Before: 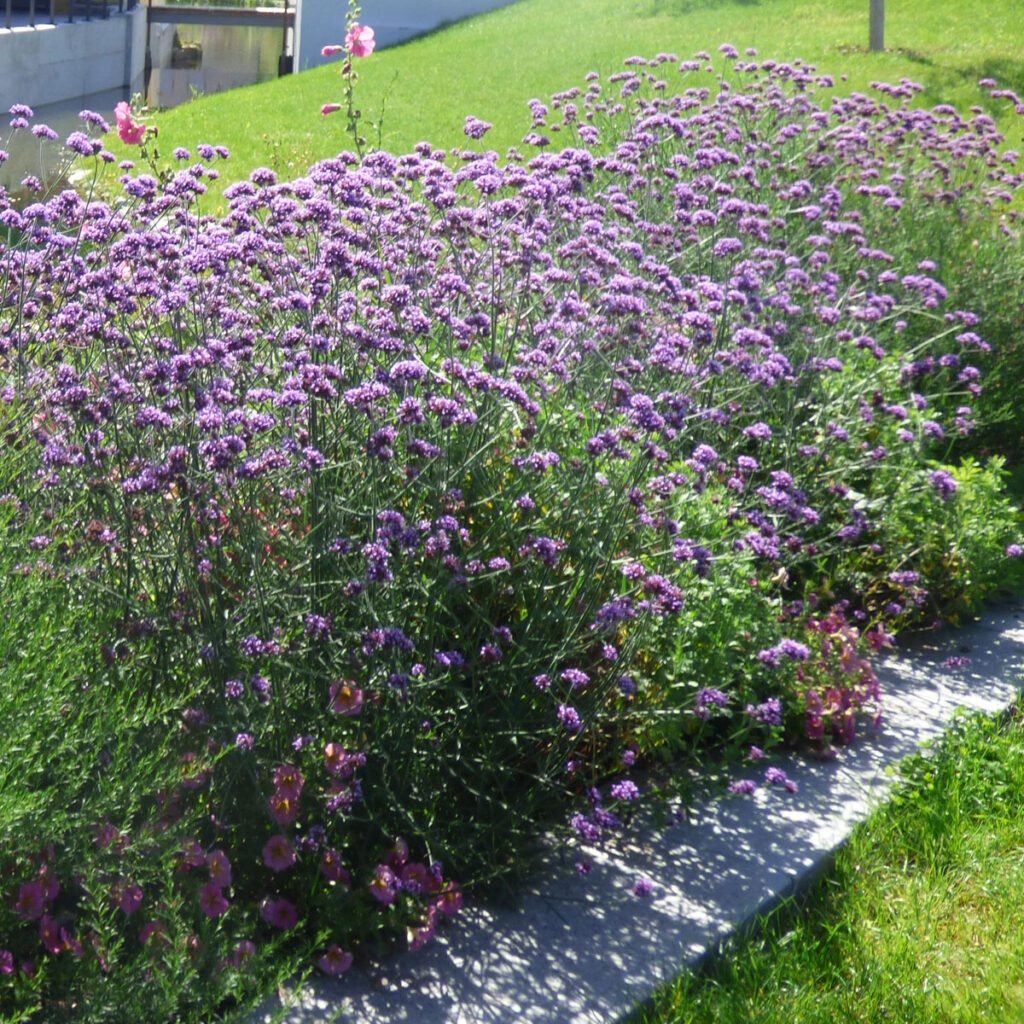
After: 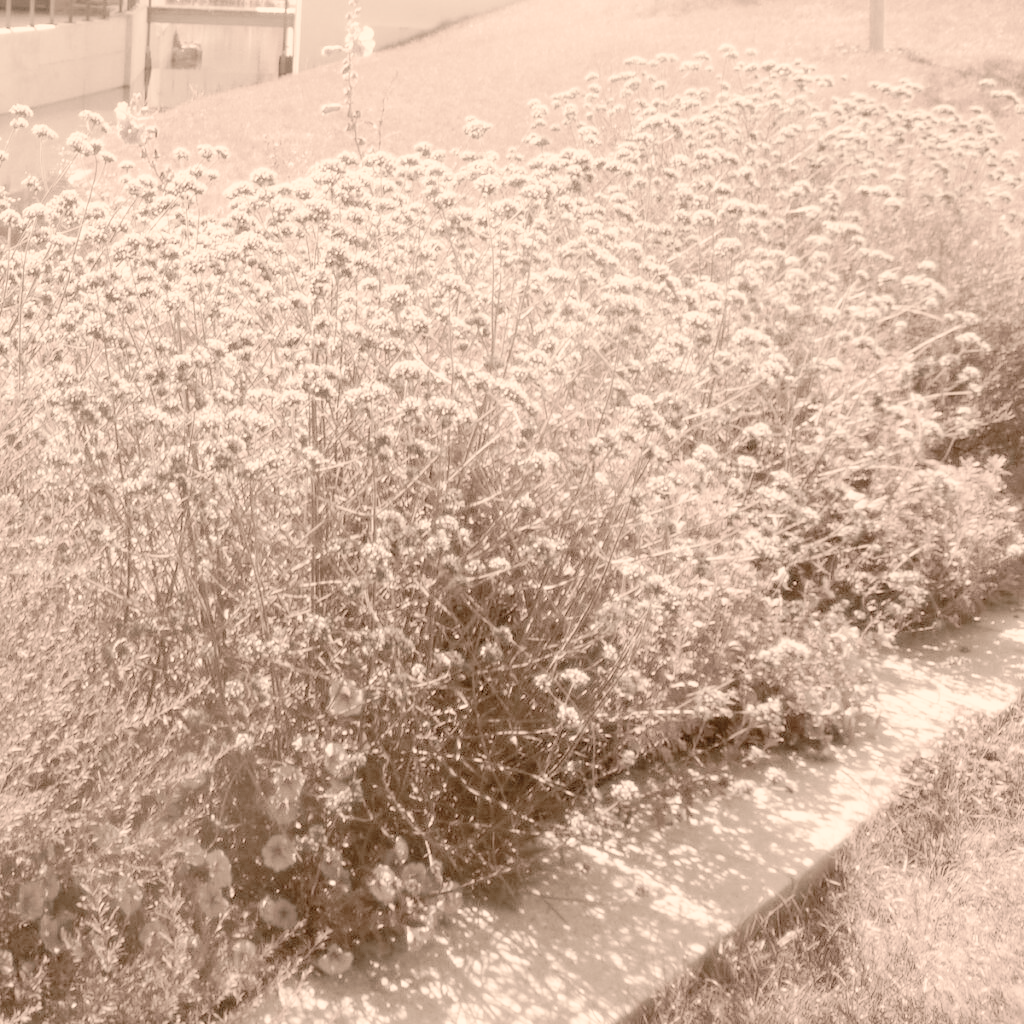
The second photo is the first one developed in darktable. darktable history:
tone curve: curves: ch0 [(0, 0) (0.003, 0.006) (0.011, 0.007) (0.025, 0.009) (0.044, 0.012) (0.069, 0.021) (0.1, 0.036) (0.136, 0.056) (0.177, 0.105) (0.224, 0.165) (0.277, 0.251) (0.335, 0.344) (0.399, 0.439) (0.468, 0.532) (0.543, 0.628) (0.623, 0.718) (0.709, 0.797) (0.801, 0.874) (0.898, 0.943) (1, 1)], preserve colors none
color look up table: target L [67.89, 87.02, 77.93, 77.5, 53.62, 55.63, 53.33, 72.02, 61.33, 56.99, 46.8, 46.49, 39.09, 11, 200.93, 85.88, 61.63, 71.21, 54.23, 48.44, 47.61, 39.68, 35.24, 30.99, 30.07, 11.24, 97.09, 88.98, 71.4, 61.25, 57.05, 63.73, 67.48, 56.65, 48.51, 44.4, 44.49, 44.71, 31.76, 28.76, 8.6, 2.428, 89.74, 78.22, 79.87, 60.3, 54.14, 30.49, 16.33], target a [11.52, 14.89, 13.25, 12.99, 8.207, 8.406, 7.94, 11.56, 9.879, 9.221, 8.324, 8.37, 8.159, 14.73, 0, 11.96, 10.03, 11.99, 7.992, 7.945, 8.321, 7.999, 7.372, 6.928, 6.837, 14.52, 11.64, 13.37, 11.29, 9.834, 8.998, 10.04, 11.01, 8.883, 7.945, 8.078, 8.454, 7.493, 6.82, 6.198, 18.53, 13.58, 13.05, 12.32, 12.84, 9.049, 7.858, 6.705, 10.68], target b [15.89, 19.43, 18.35, 18.08, 12.67, 12.16, 12.32, 16.91, 13.39, 11.87, 12.27, 12.08, 11.61, 19.06, -0.001, 18.2, 13.49, 16.82, 12, 11.68, 11.54, 11.41, 10.94, 11.61, 11.53, 19.49, 22.03, 17.74, 16.41, 13.32, 11.84, 13.92, 15.89, 12.03, 11.87, 11.15, 11.5, 10.18, 11.5, 9.967, 15.47, 5.093, 17.63, 18.26, 19.09, 12.77, 11.96, 11.36, 19.52], num patches 49
